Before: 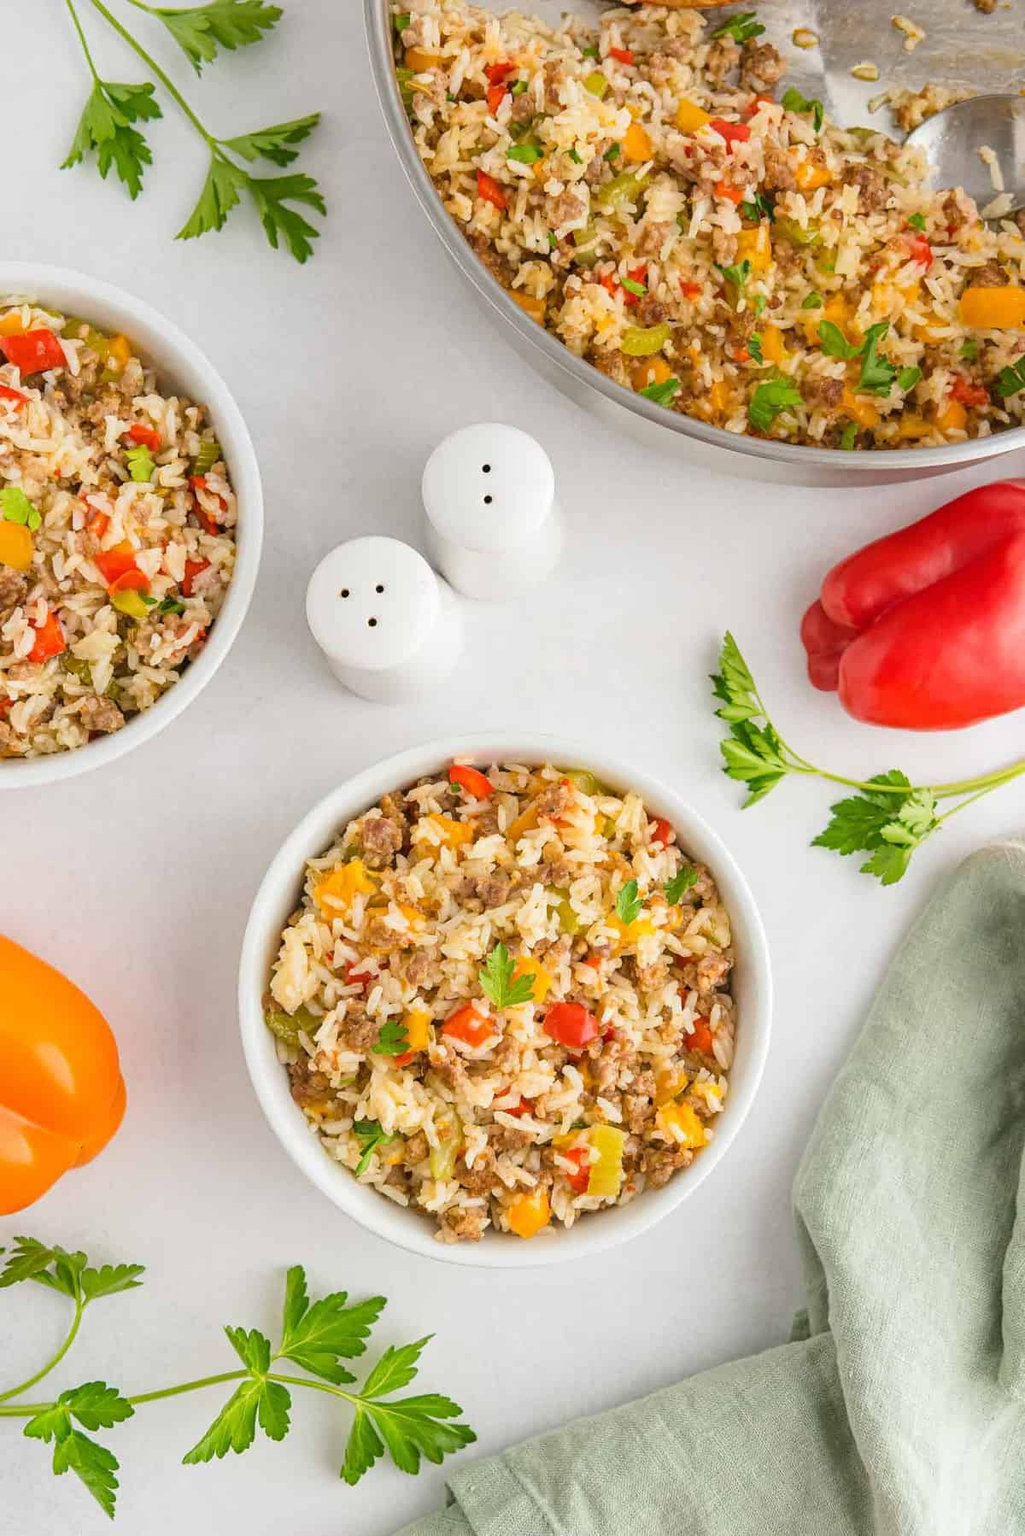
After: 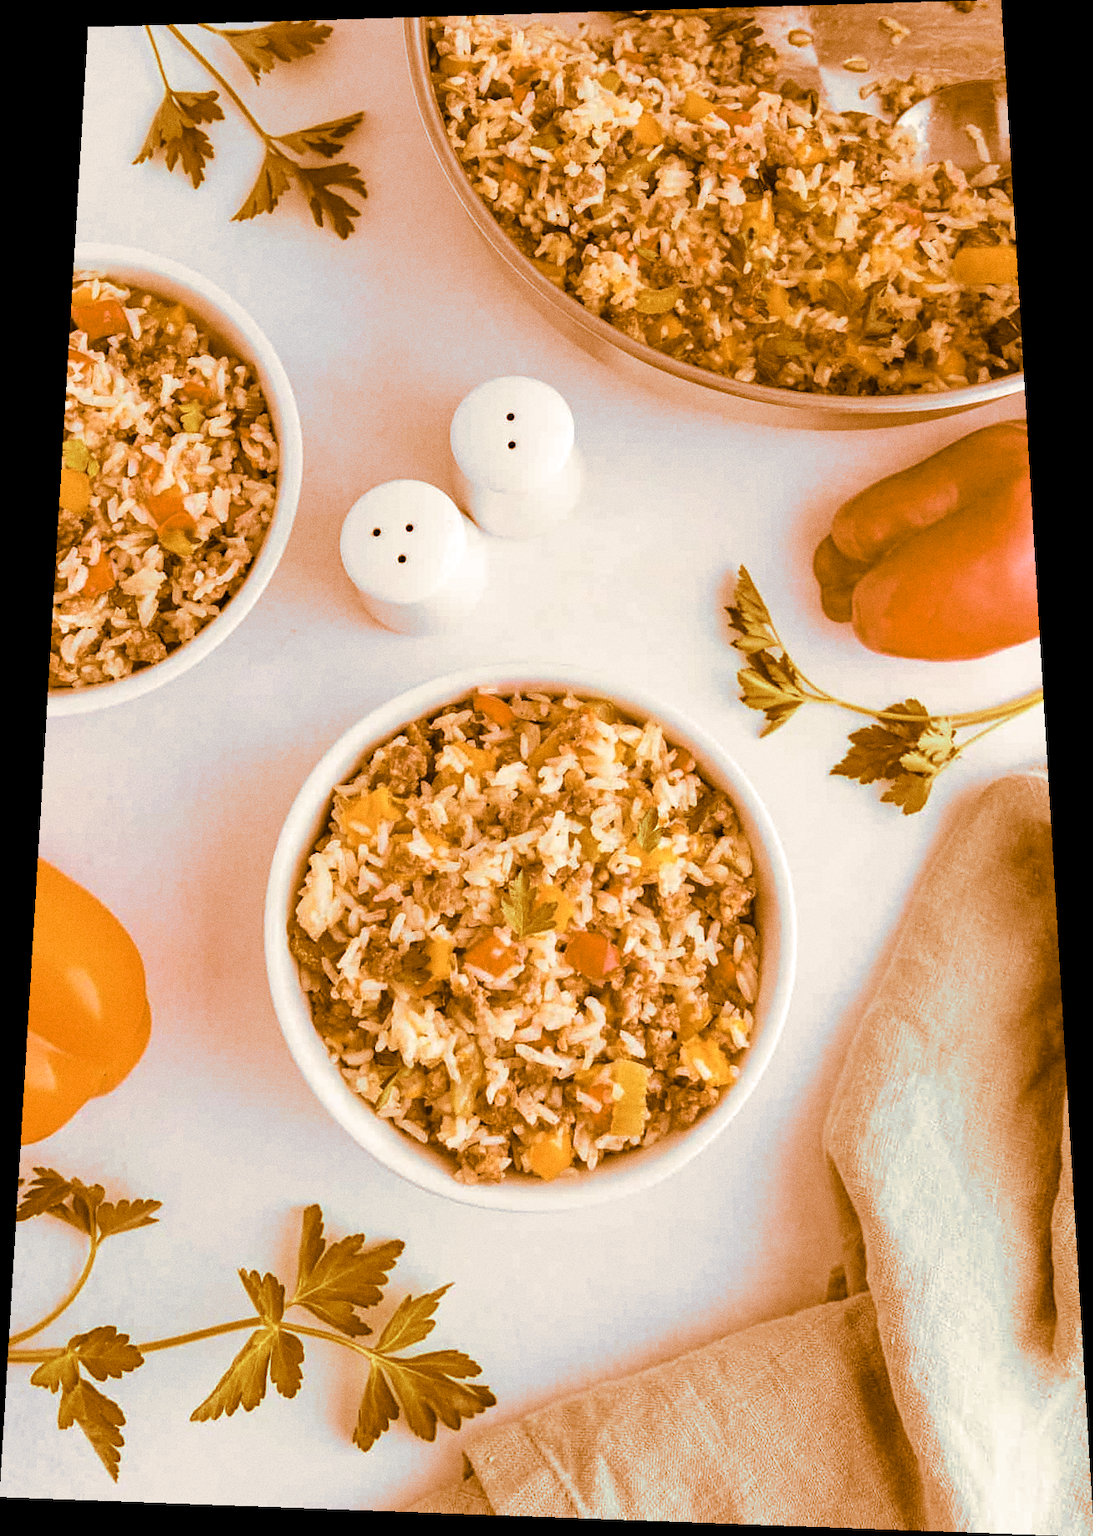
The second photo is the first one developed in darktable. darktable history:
split-toning: shadows › hue 26°, shadows › saturation 0.92, highlights › hue 40°, highlights › saturation 0.92, balance -63, compress 0%
color balance: gamma [0.9, 0.988, 0.975, 1.025], gain [1.05, 1, 1, 1]
grain: coarseness 0.09 ISO
rotate and perspective: rotation 0.128°, lens shift (vertical) -0.181, lens shift (horizontal) -0.044, shear 0.001, automatic cropping off
color zones: curves: ch0 [(0, 0.5) (0.143, 0.5) (0.286, 0.5) (0.429, 0.504) (0.571, 0.5) (0.714, 0.509) (0.857, 0.5) (1, 0.5)]; ch1 [(0, 0.425) (0.143, 0.425) (0.286, 0.375) (0.429, 0.405) (0.571, 0.5) (0.714, 0.47) (0.857, 0.425) (1, 0.435)]; ch2 [(0, 0.5) (0.143, 0.5) (0.286, 0.5) (0.429, 0.517) (0.571, 0.5) (0.714, 0.51) (0.857, 0.5) (1, 0.5)]
